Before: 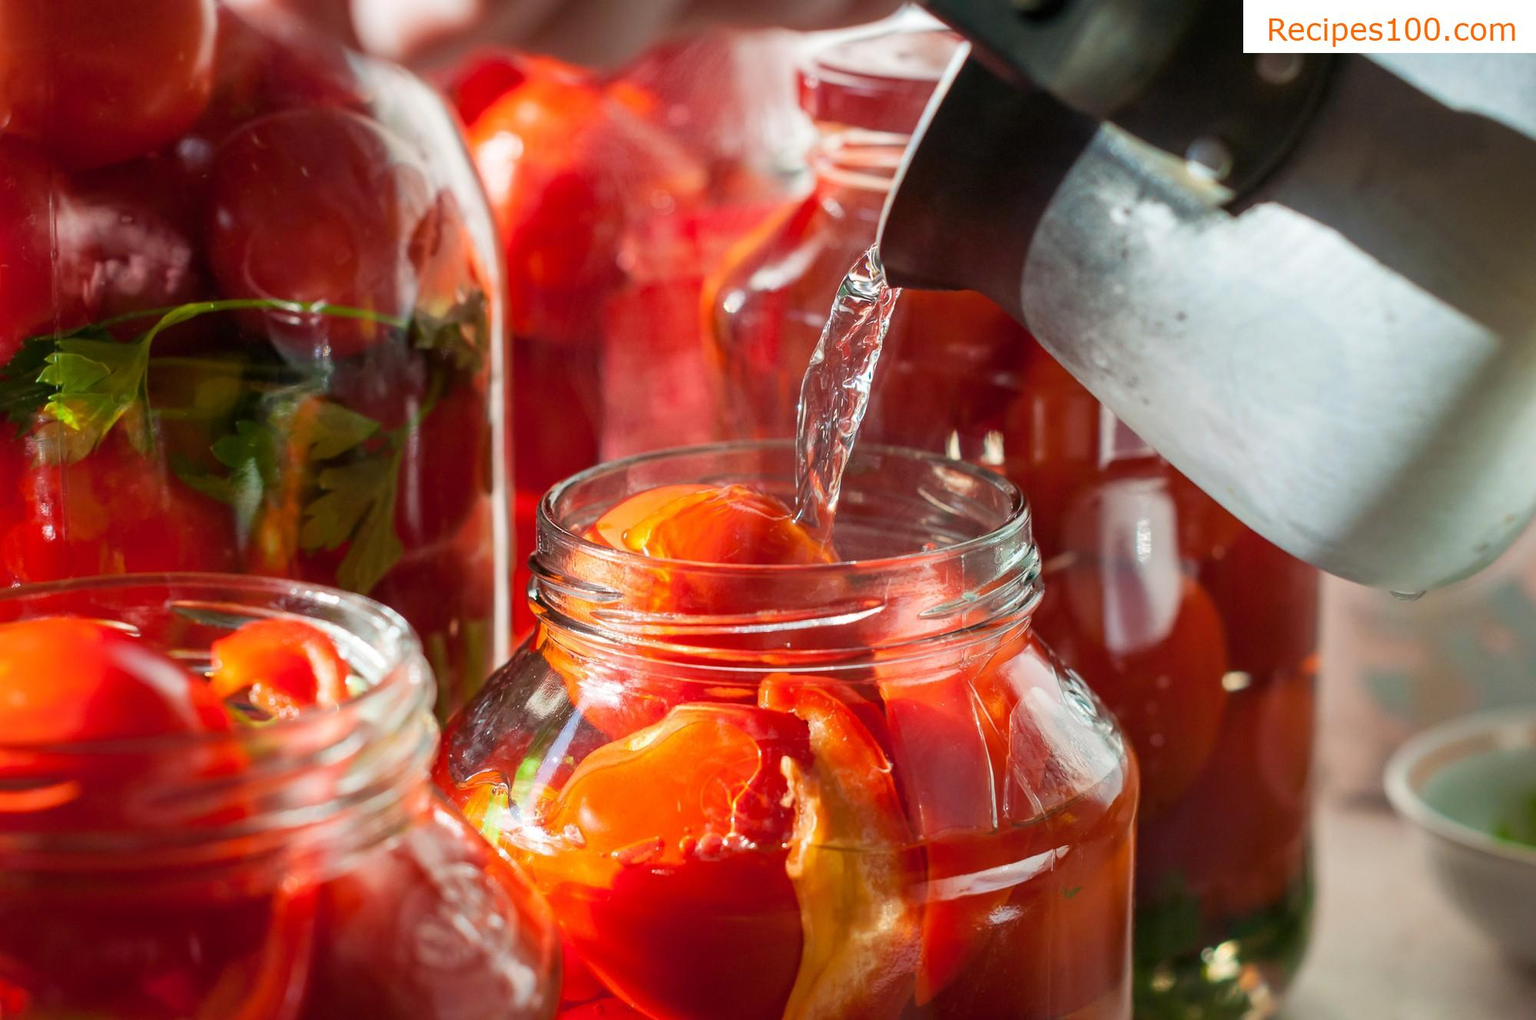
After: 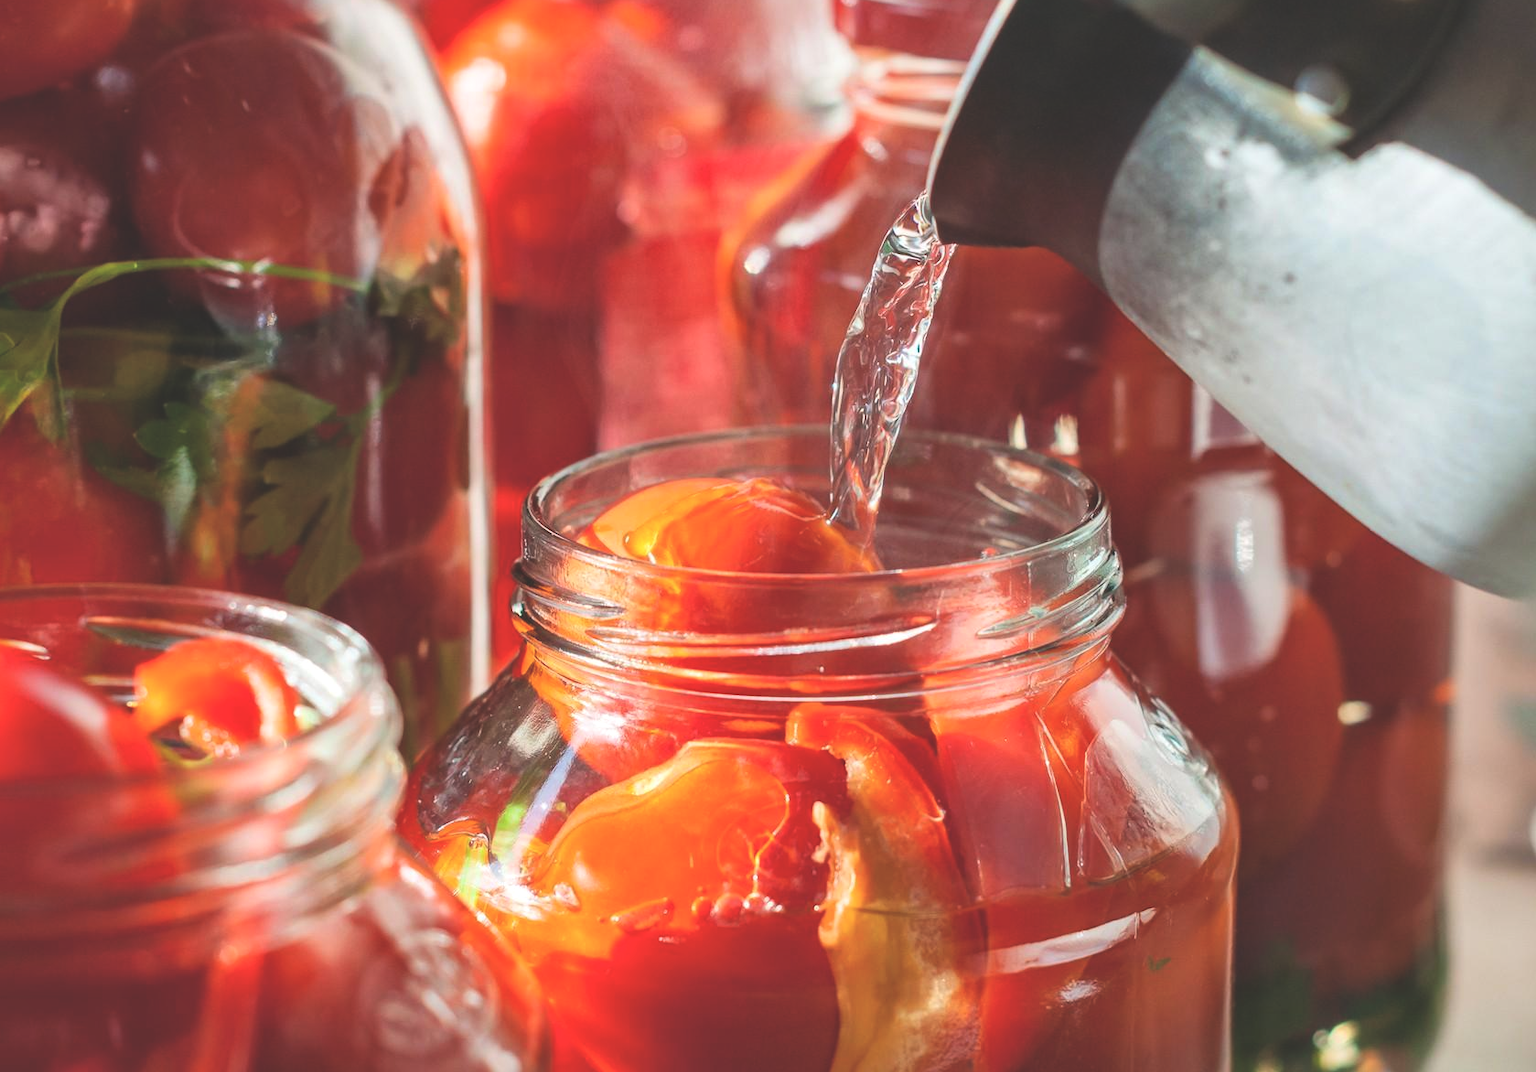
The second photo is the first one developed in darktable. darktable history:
exposure: black level correction -0.023, exposure -0.039 EV, compensate highlight preservation false
crop: left 6.446%, top 8.188%, right 9.538%, bottom 3.548%
contrast brightness saturation: contrast 0.05, brightness 0.06, saturation 0.01
local contrast: mode bilateral grid, contrast 20, coarseness 50, detail 120%, midtone range 0.2
